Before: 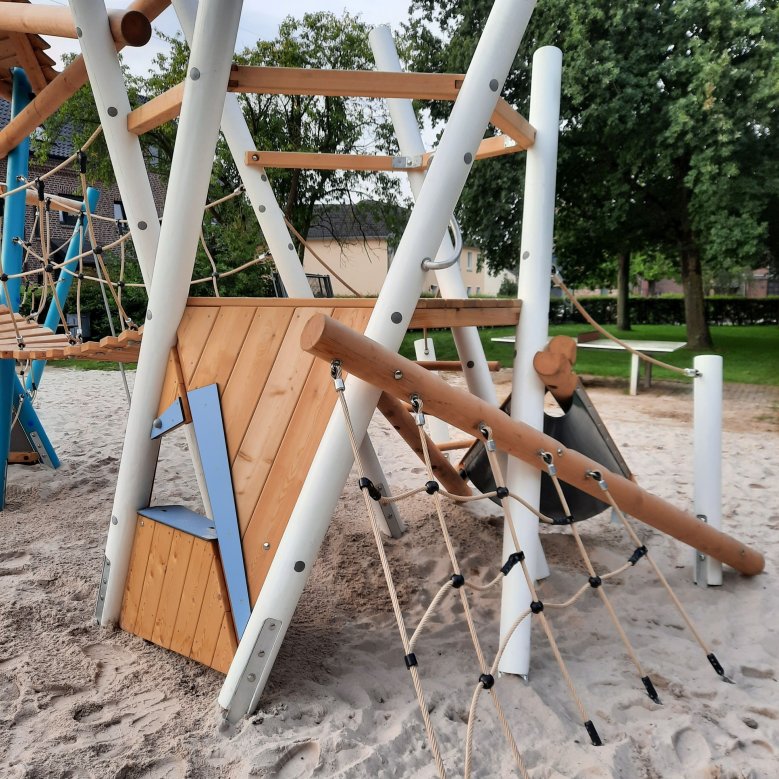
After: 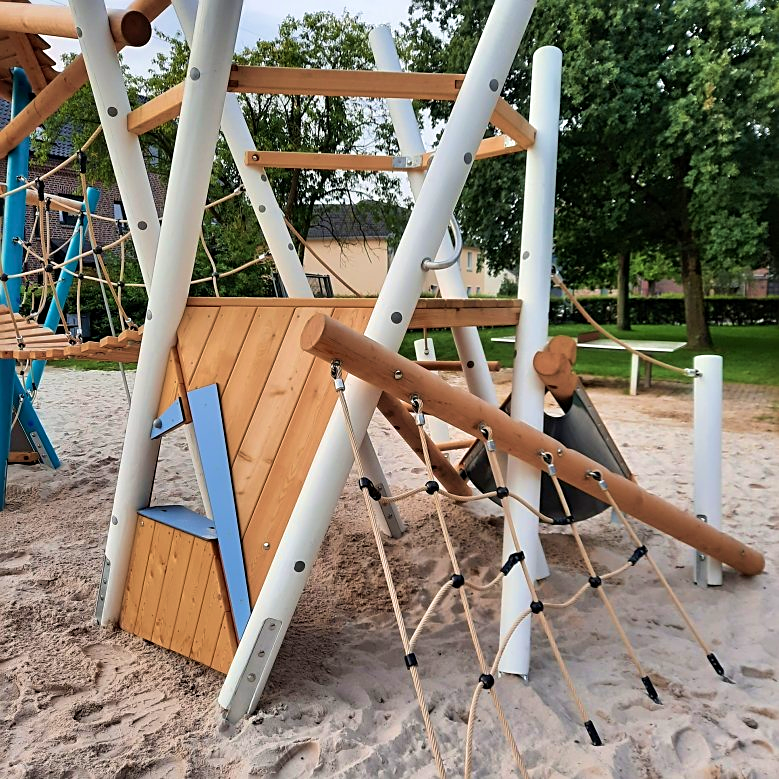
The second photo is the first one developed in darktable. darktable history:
sharpen: on, module defaults
velvia: strength 44.84%
